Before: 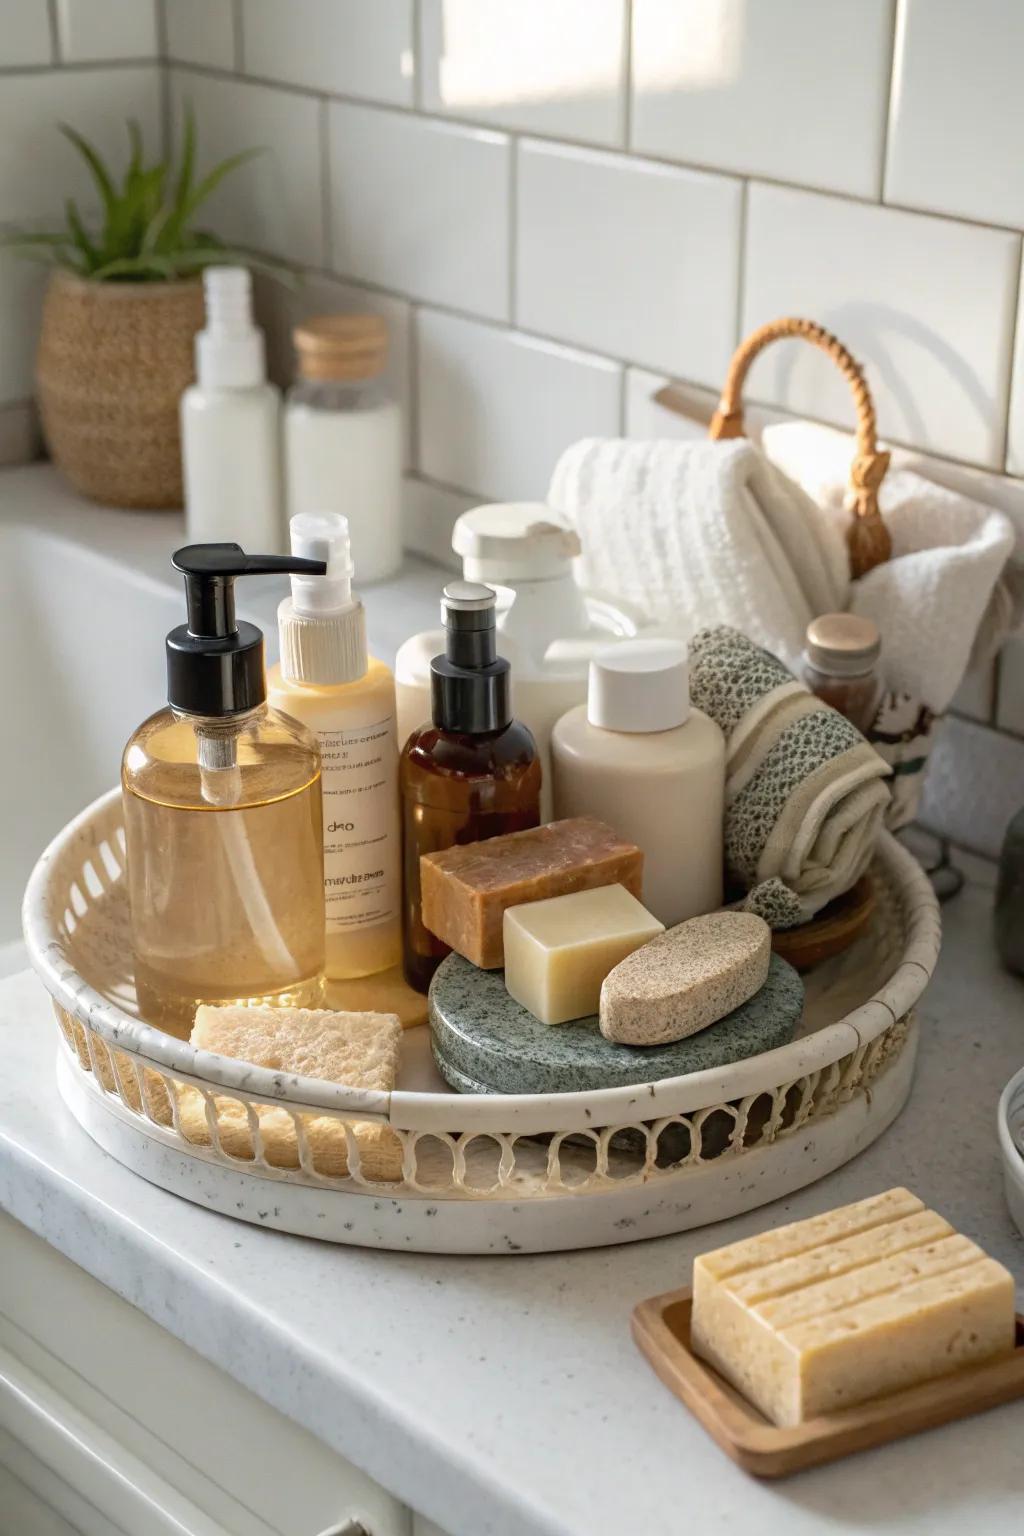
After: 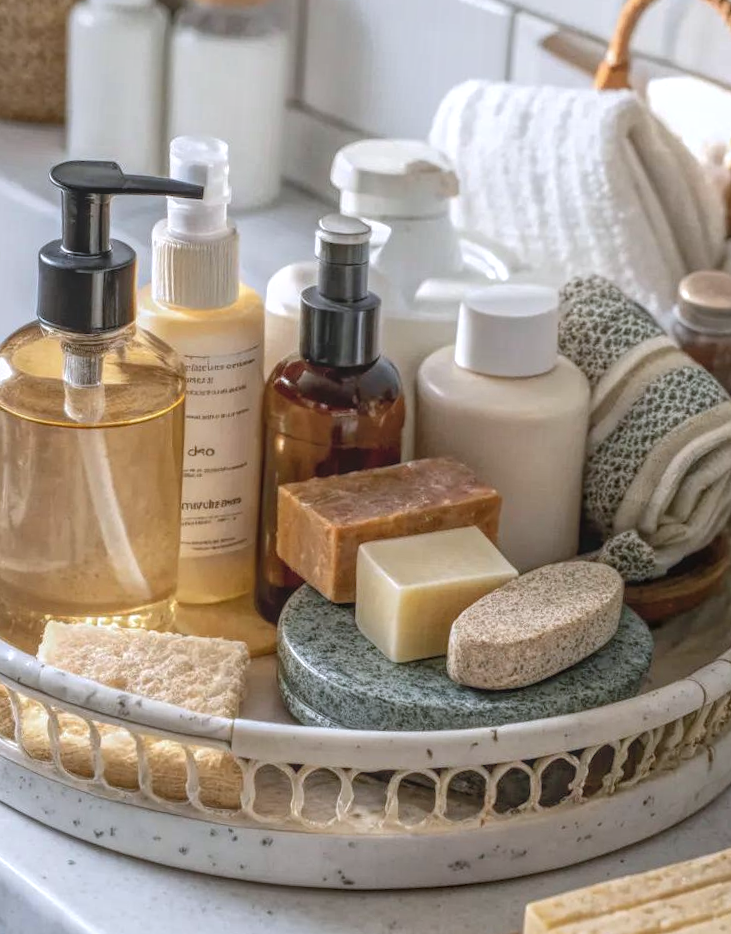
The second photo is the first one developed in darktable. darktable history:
color calibration: illuminant as shot in camera, x 0.358, y 0.373, temperature 4628.91 K
crop and rotate: angle -3.69°, left 9.909%, top 21.248%, right 11.932%, bottom 12.147%
local contrast: highlights 66%, shadows 34%, detail 167%, midtone range 0.2
